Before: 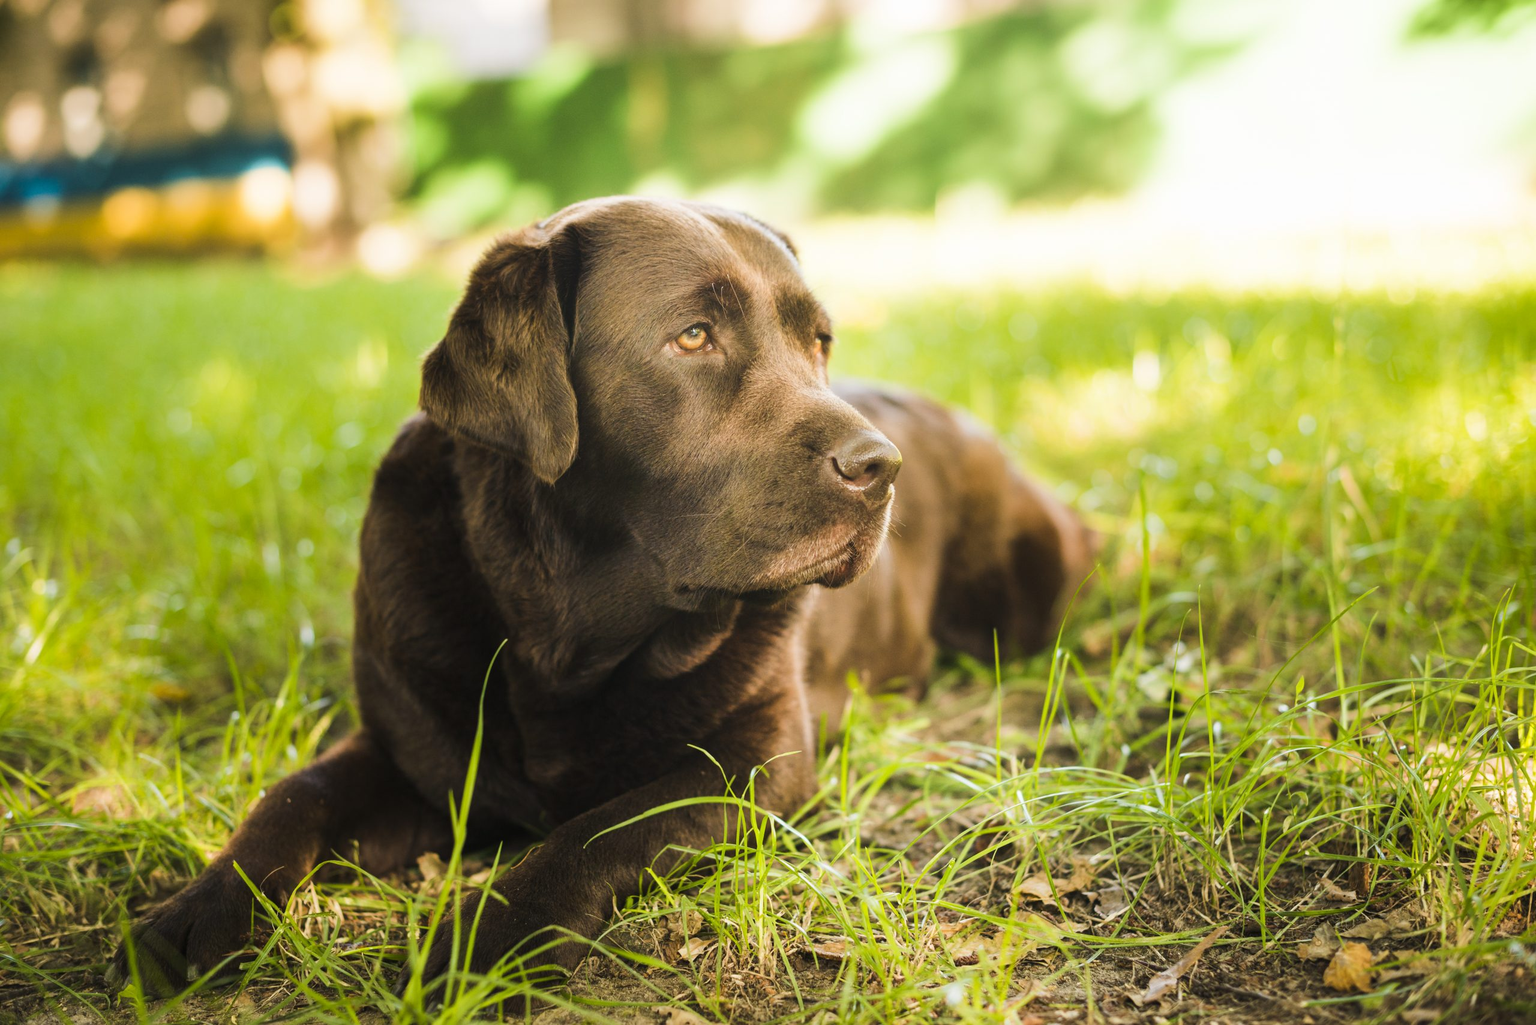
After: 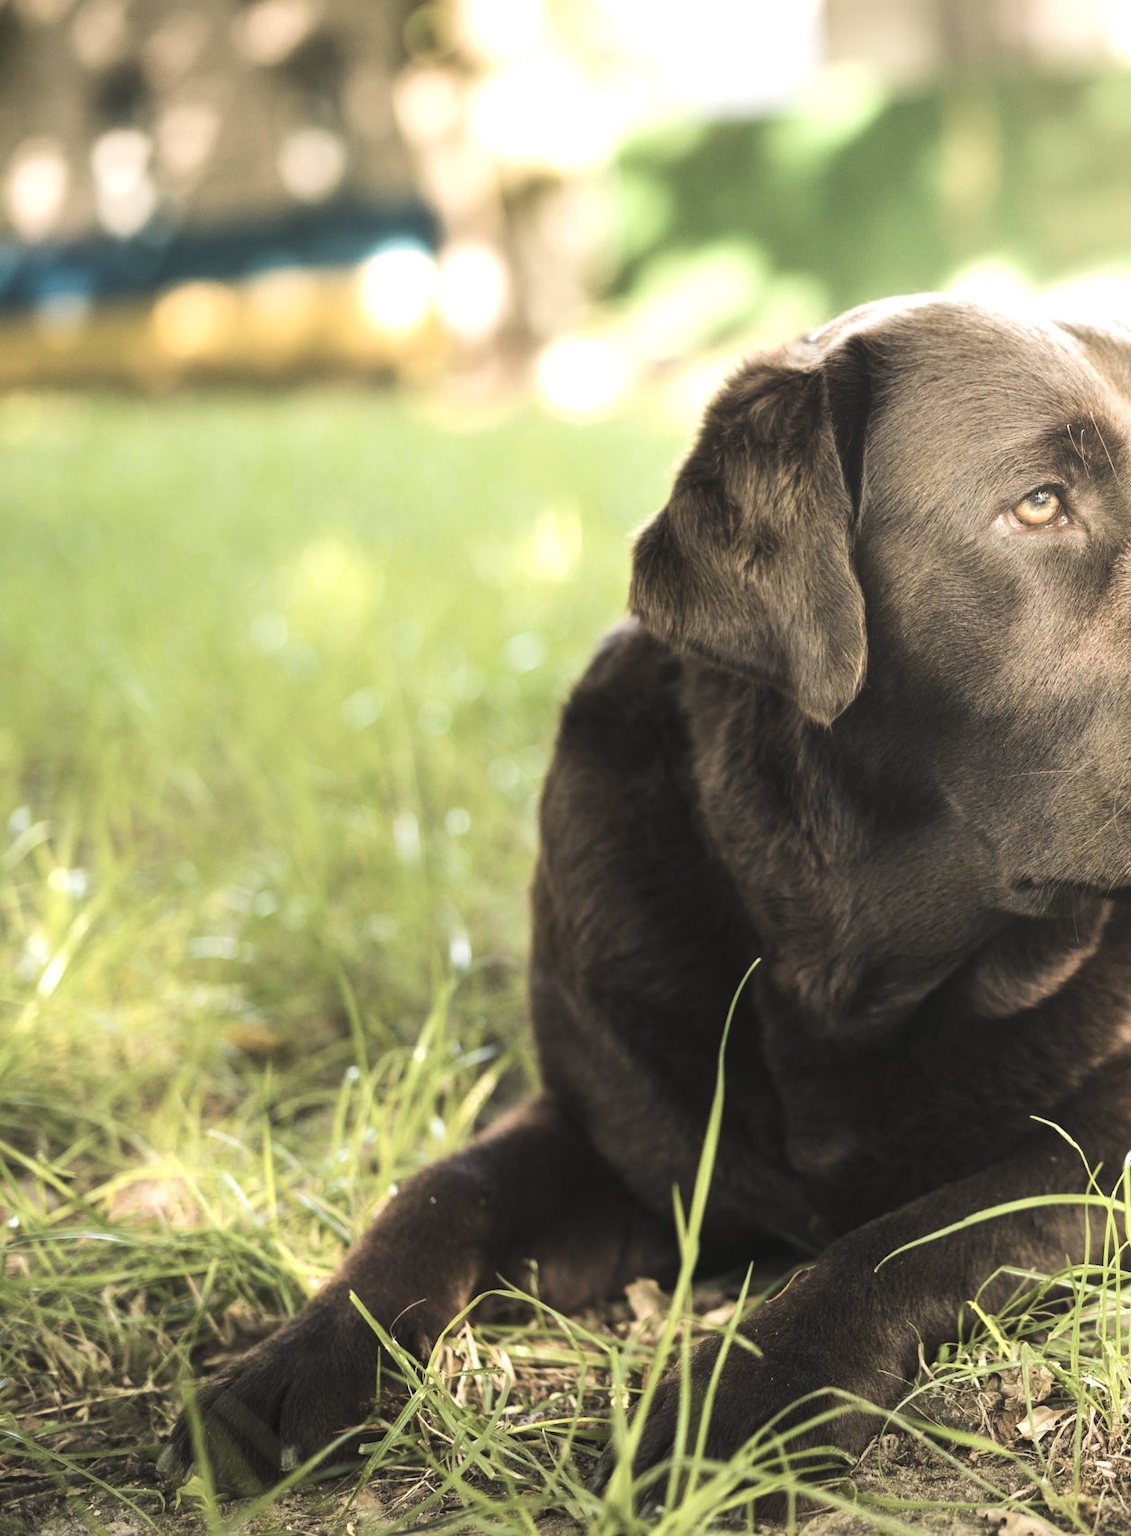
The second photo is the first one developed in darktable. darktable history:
color correction: saturation 0.57
exposure: black level correction -0.002, exposure 0.54 EV, compensate highlight preservation false
crop and rotate: left 0%, top 0%, right 50.845%
